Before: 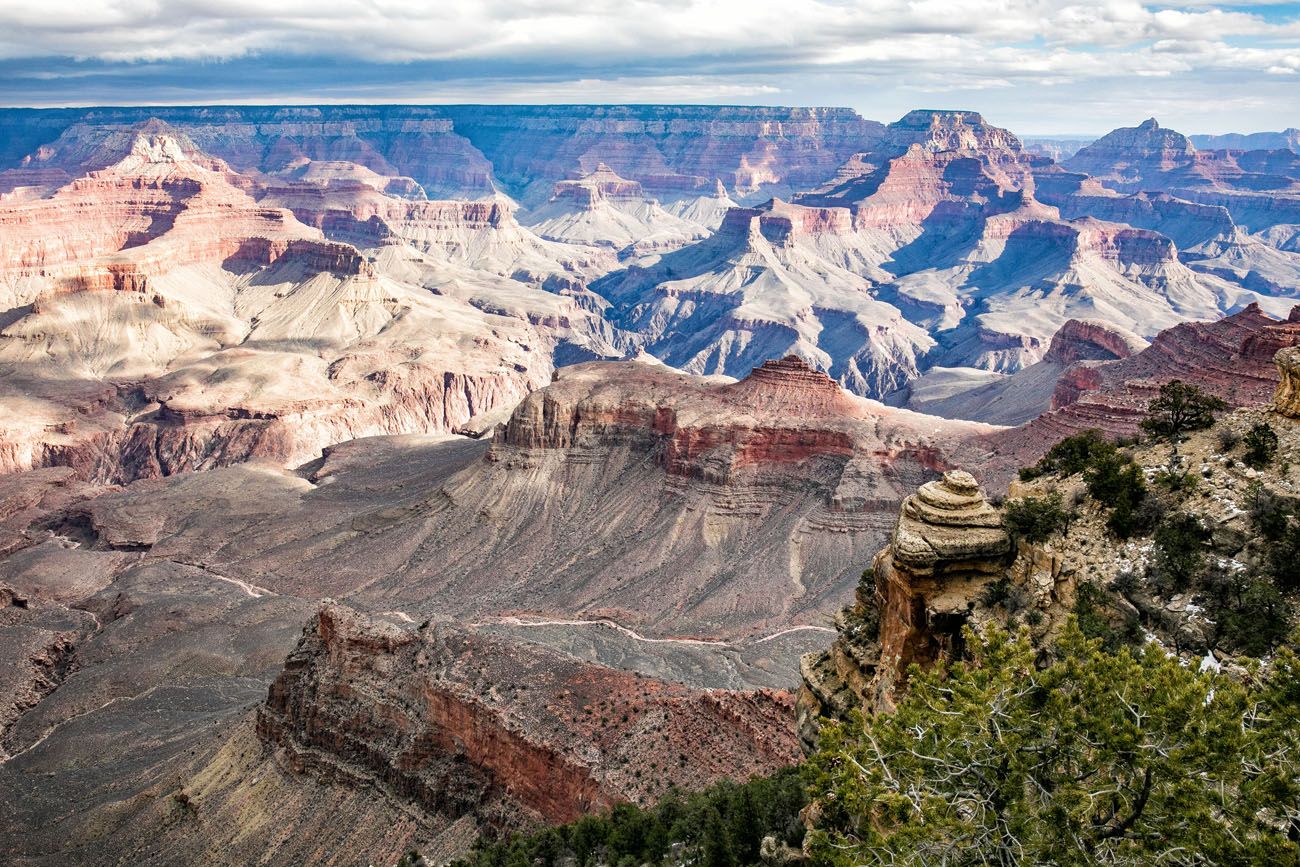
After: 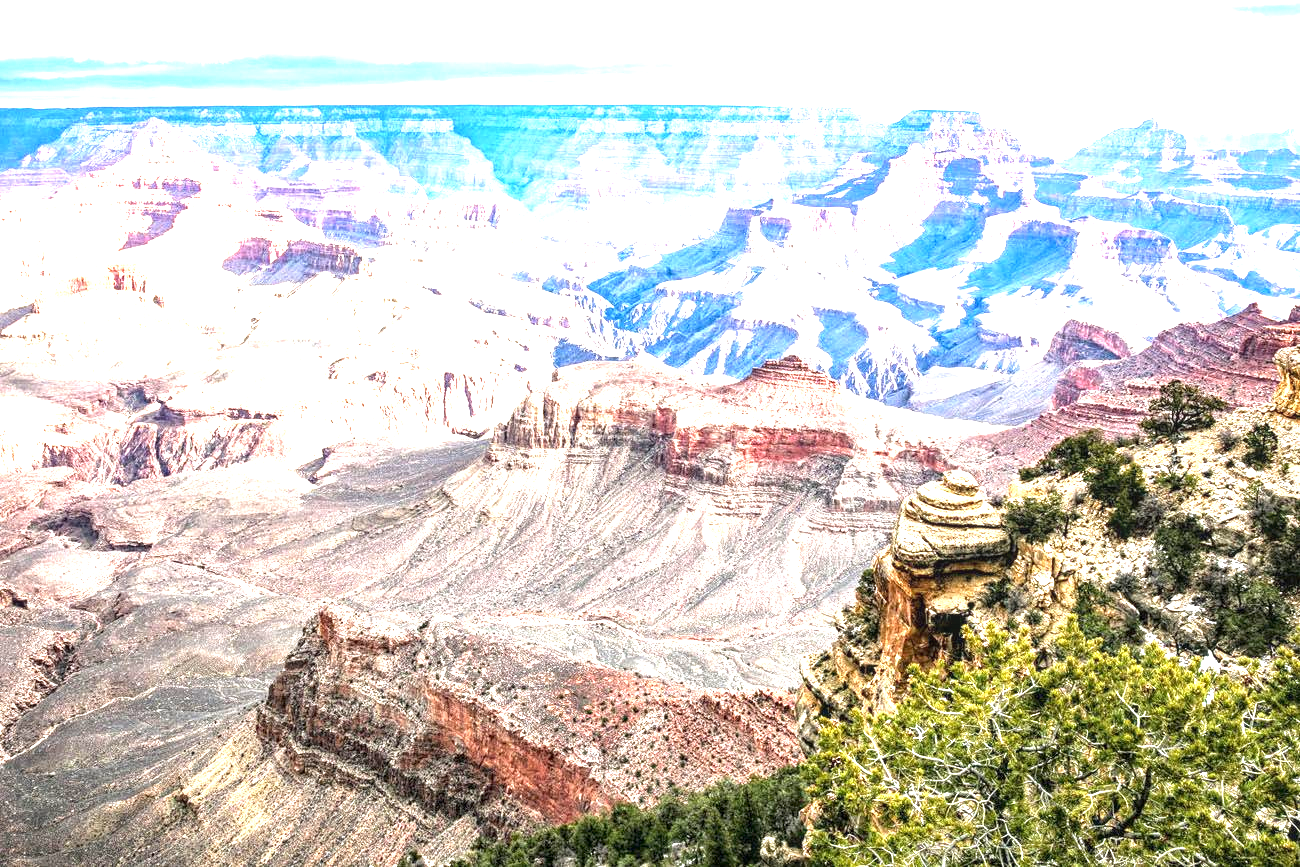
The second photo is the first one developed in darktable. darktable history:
local contrast: on, module defaults
exposure: black level correction 0, exposure 2 EV, compensate highlight preservation false
